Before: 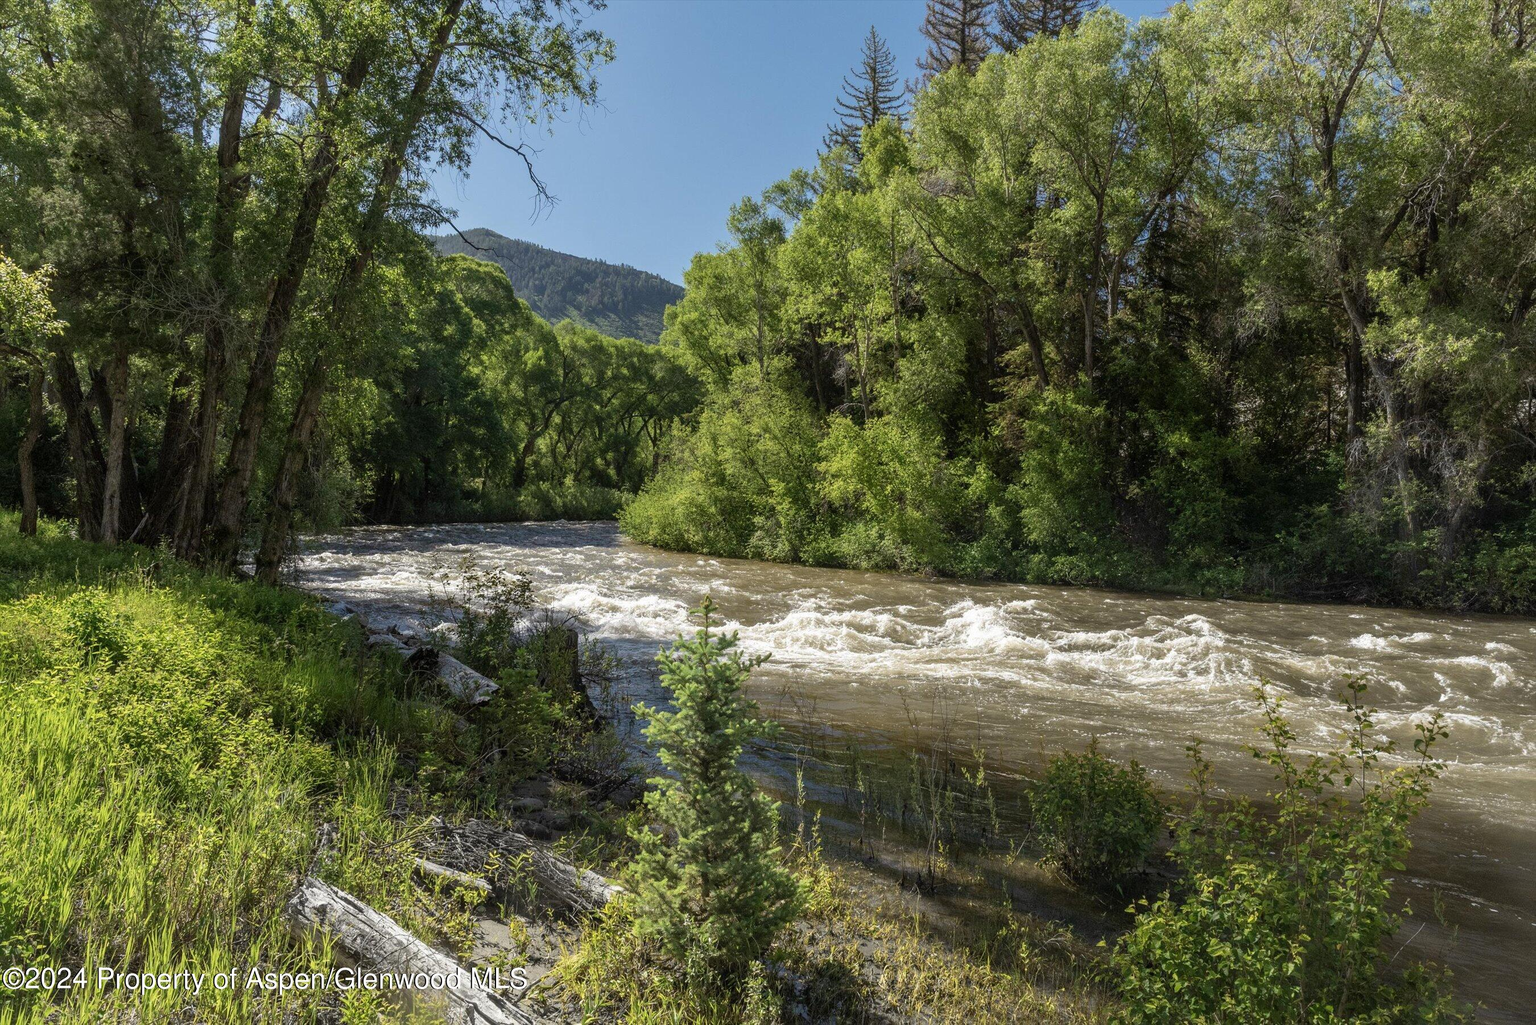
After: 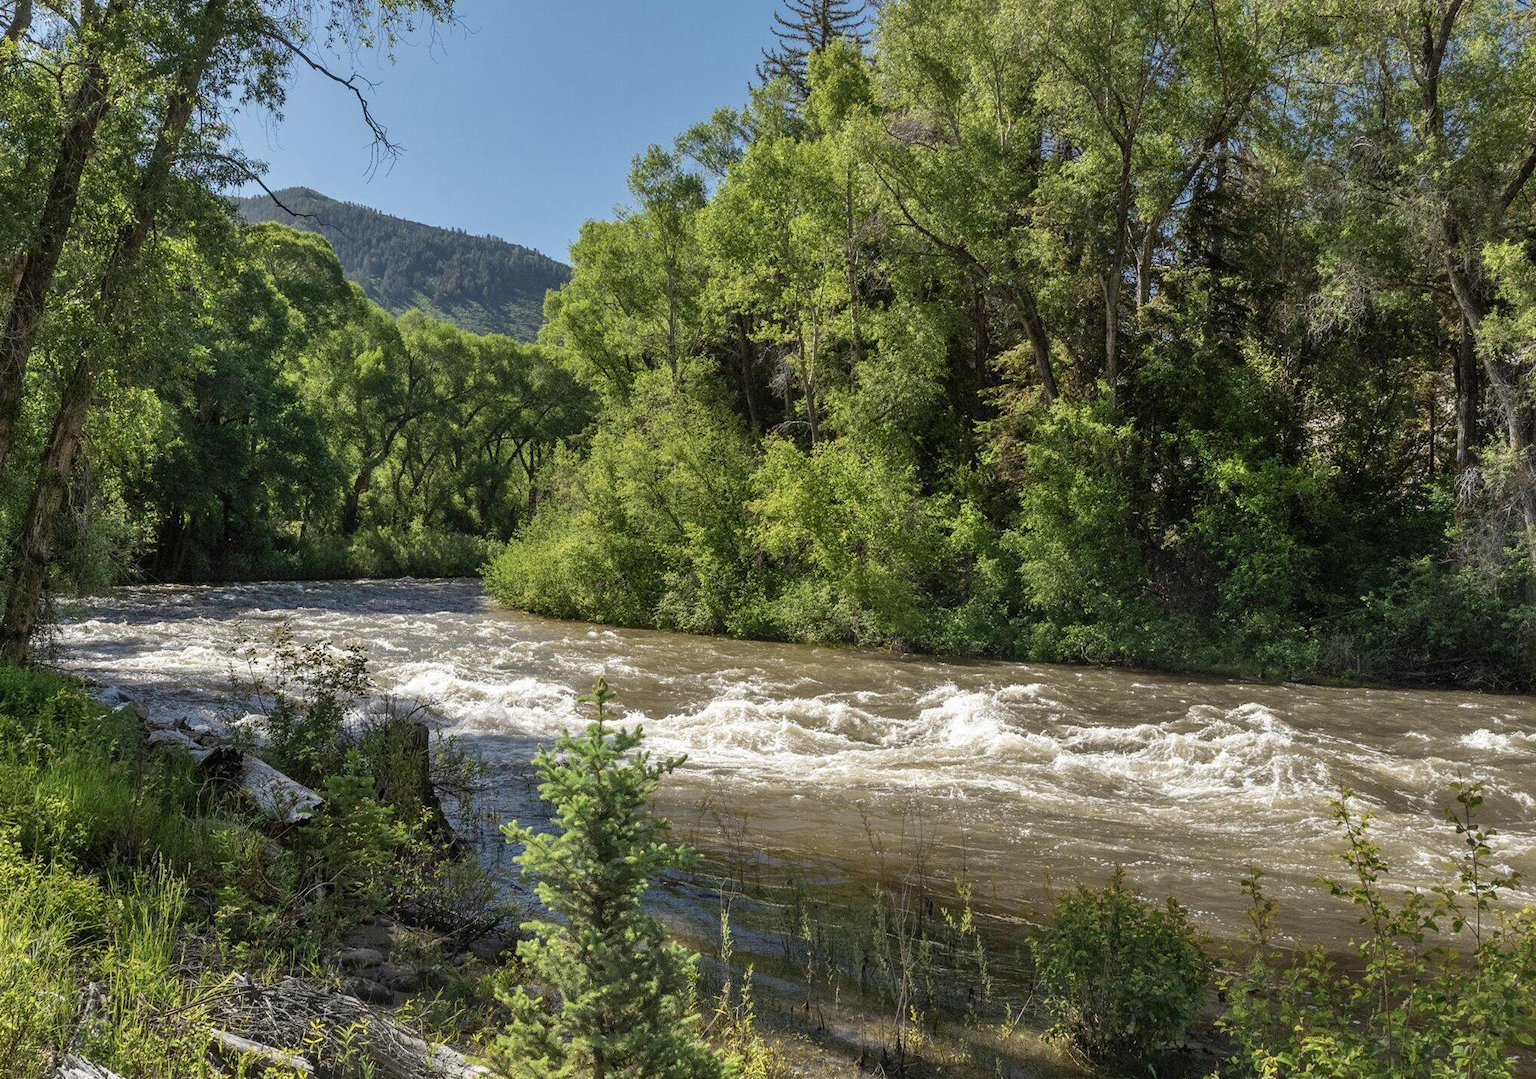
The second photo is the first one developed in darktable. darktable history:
shadows and highlights: low approximation 0.01, soften with gaussian
crop: left 16.768%, top 8.653%, right 8.362%, bottom 12.485%
